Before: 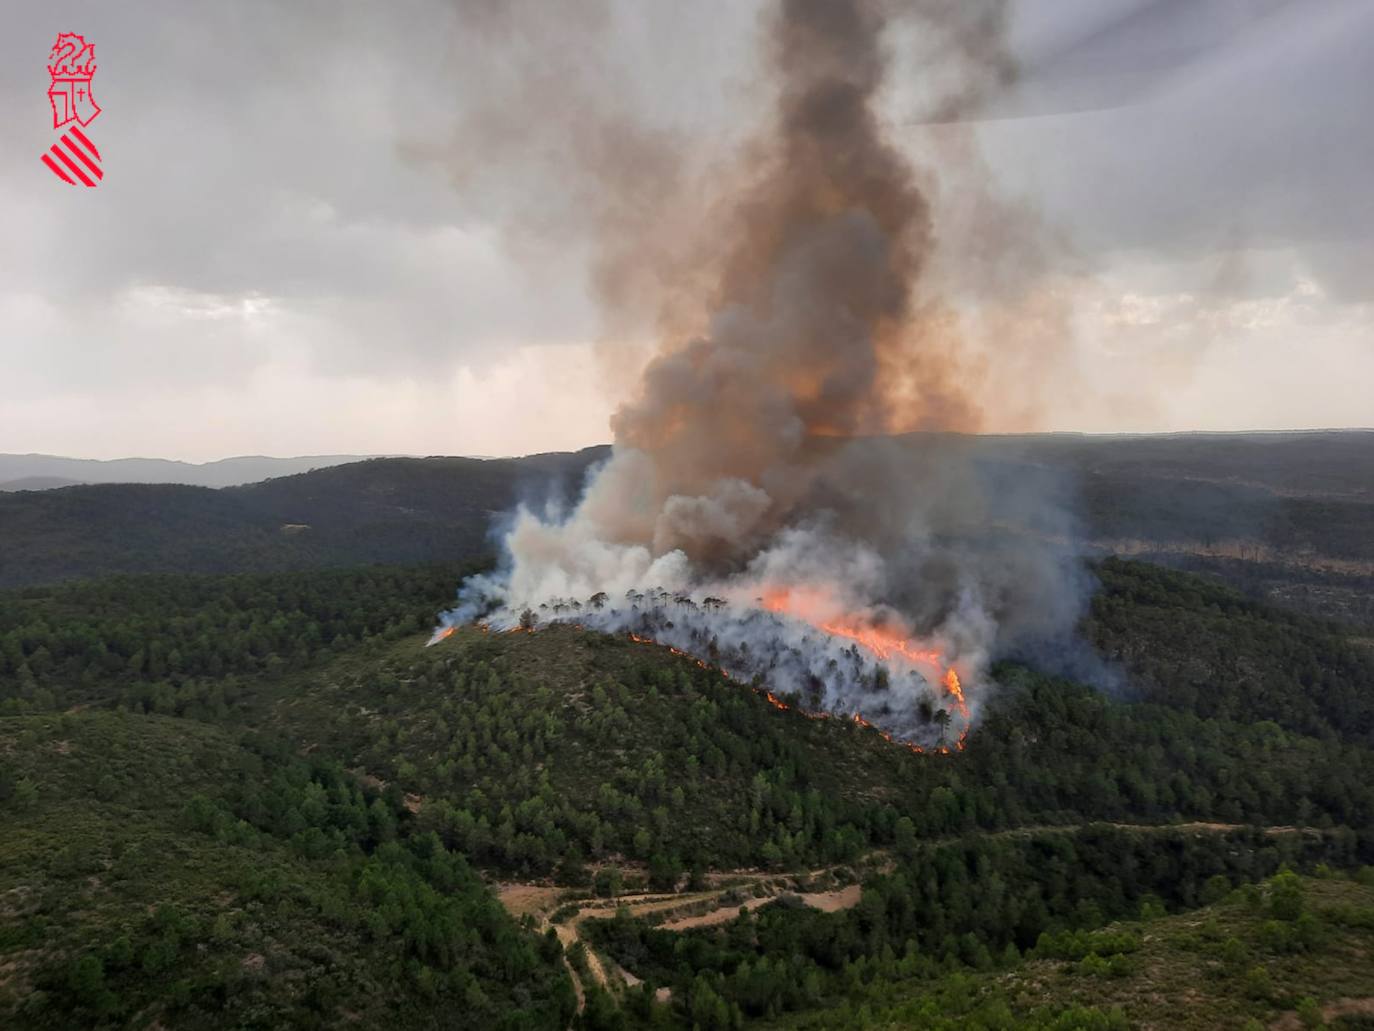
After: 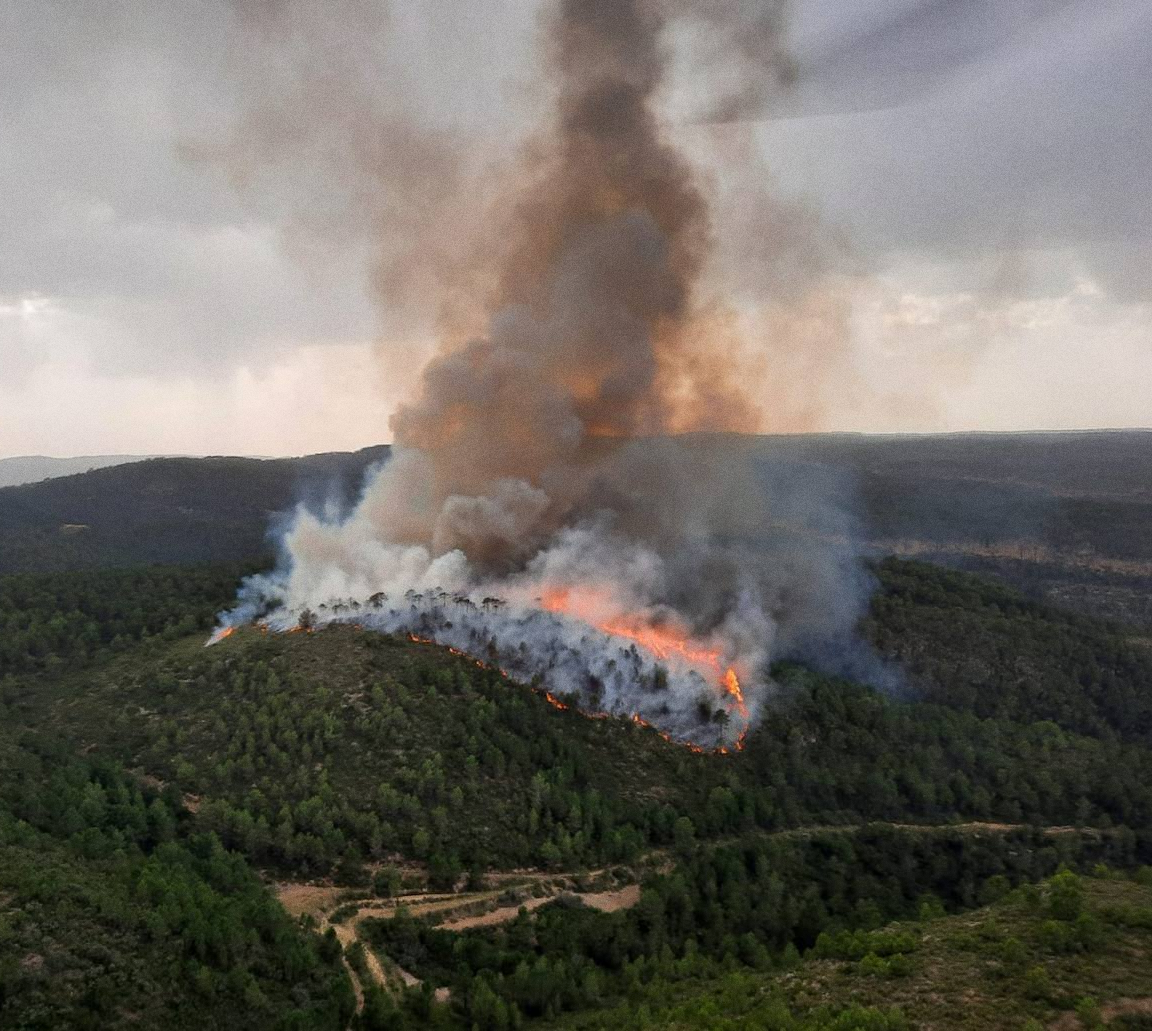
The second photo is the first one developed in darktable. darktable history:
crop: left 16.145%
grain: coarseness 0.47 ISO
